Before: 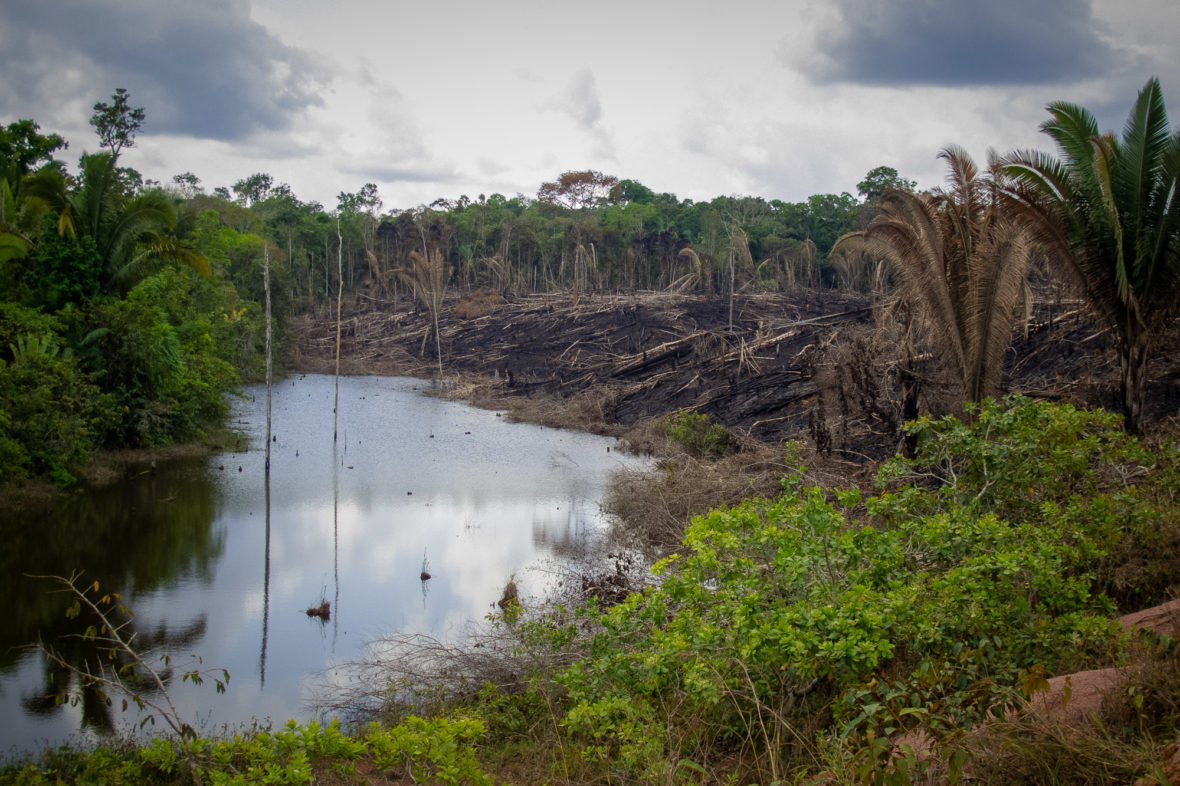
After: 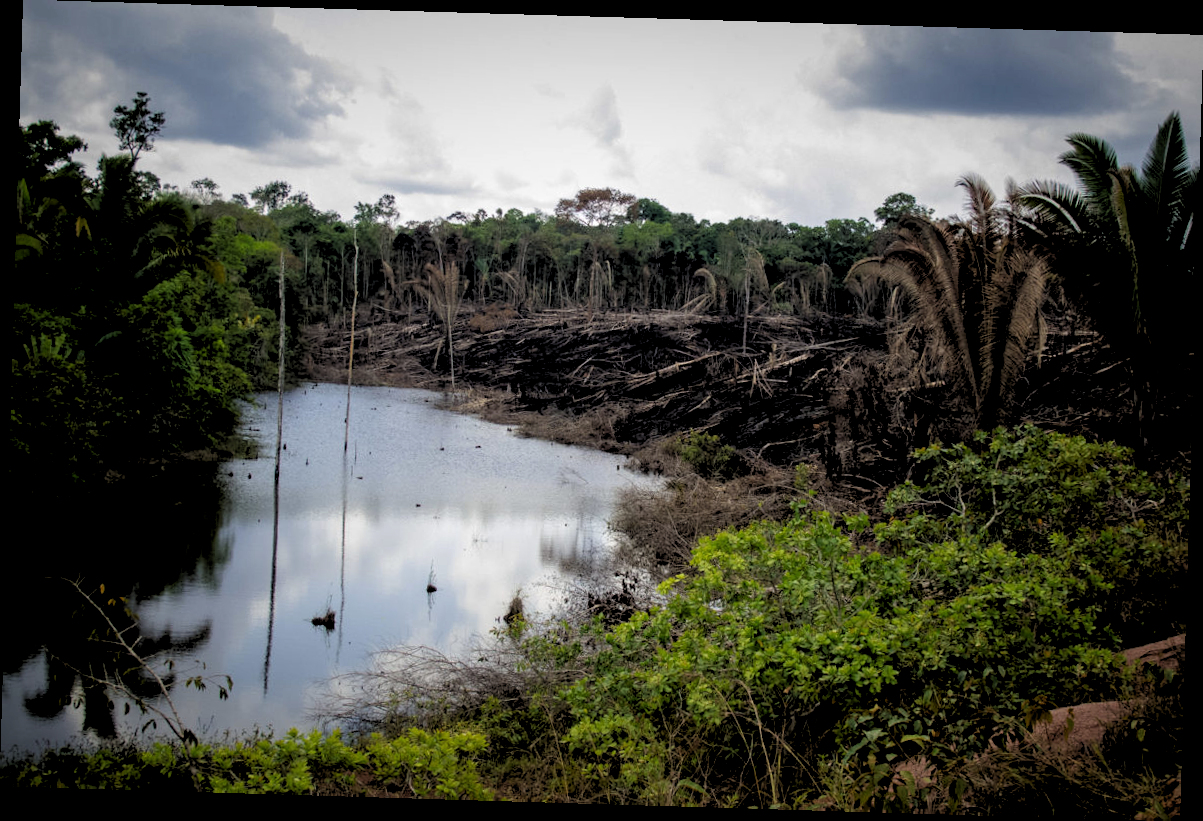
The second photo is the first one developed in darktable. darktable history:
rotate and perspective: rotation 1.72°, automatic cropping off
rgb levels: levels [[0.034, 0.472, 0.904], [0, 0.5, 1], [0, 0.5, 1]]
